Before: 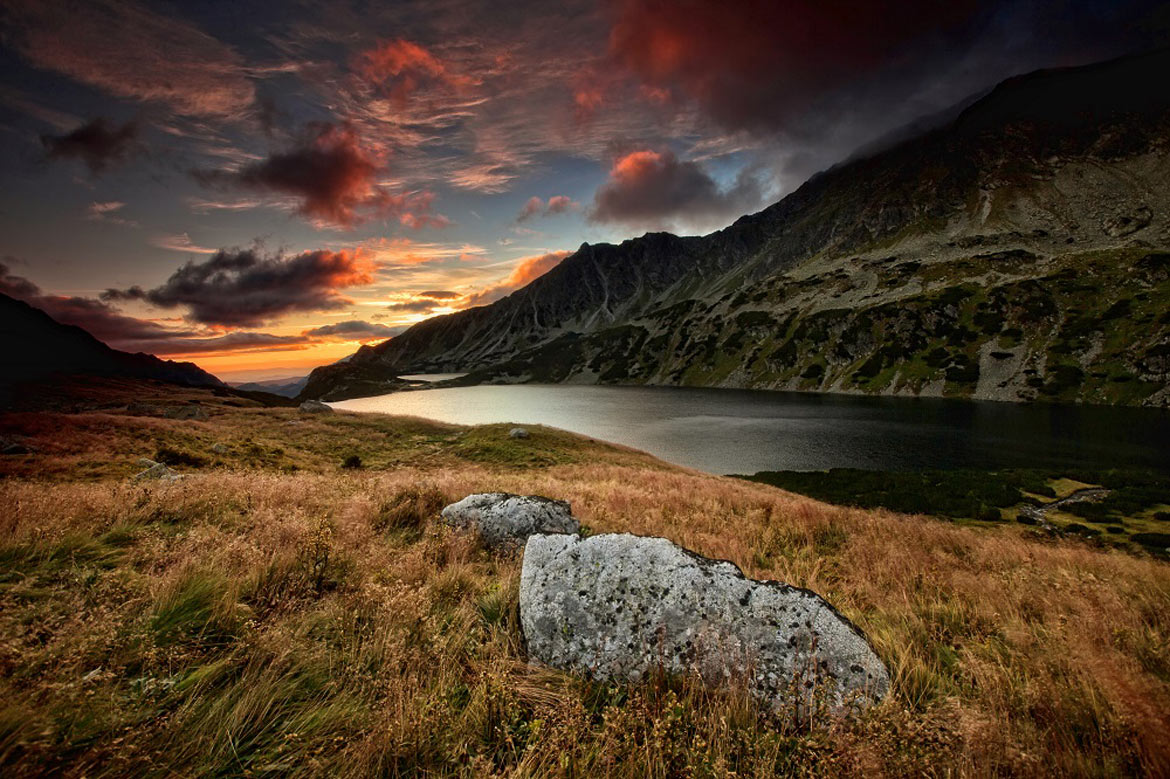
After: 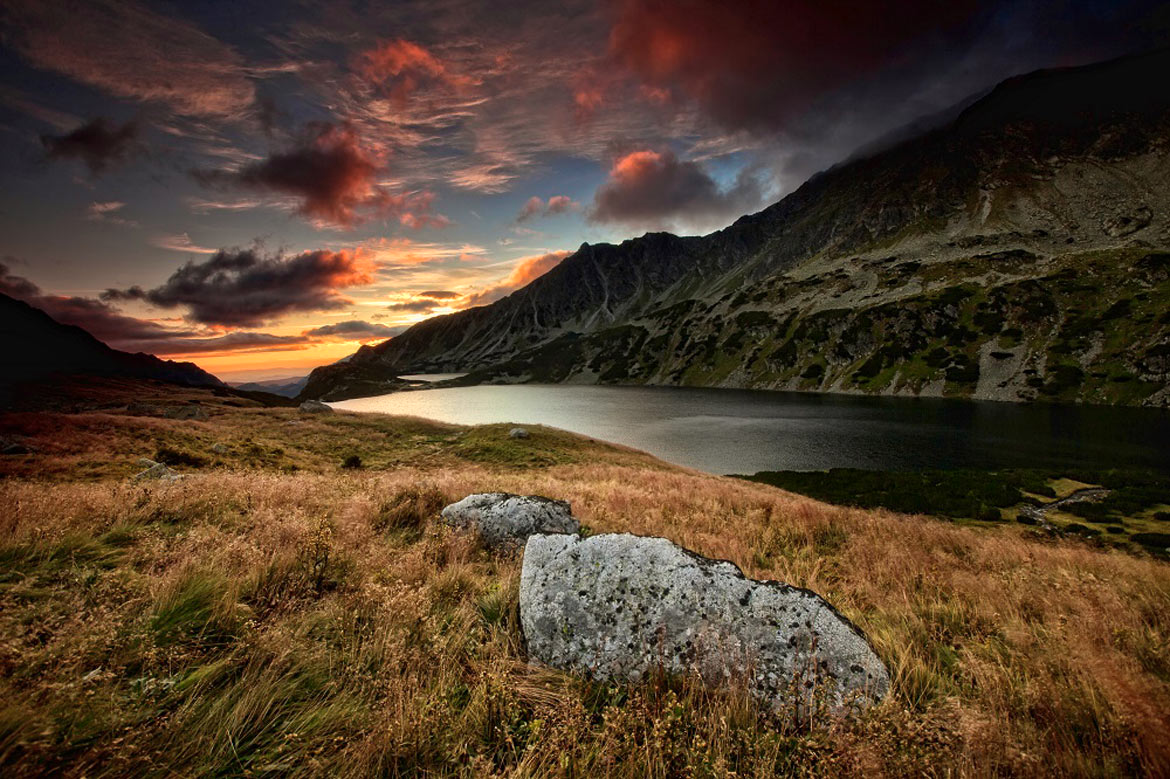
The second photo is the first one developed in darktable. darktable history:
color zones: curves: ch0 [(0.004, 0.388) (0.125, 0.392) (0.25, 0.404) (0.375, 0.5) (0.5, 0.5) (0.625, 0.5) (0.75, 0.5) (0.875, 0.5)]; ch1 [(0, 0.5) (0.125, 0.5) (0.25, 0.5) (0.375, 0.124) (0.524, 0.124) (0.645, 0.128) (0.789, 0.132) (0.914, 0.096) (0.998, 0.068)], mix -130.52%
